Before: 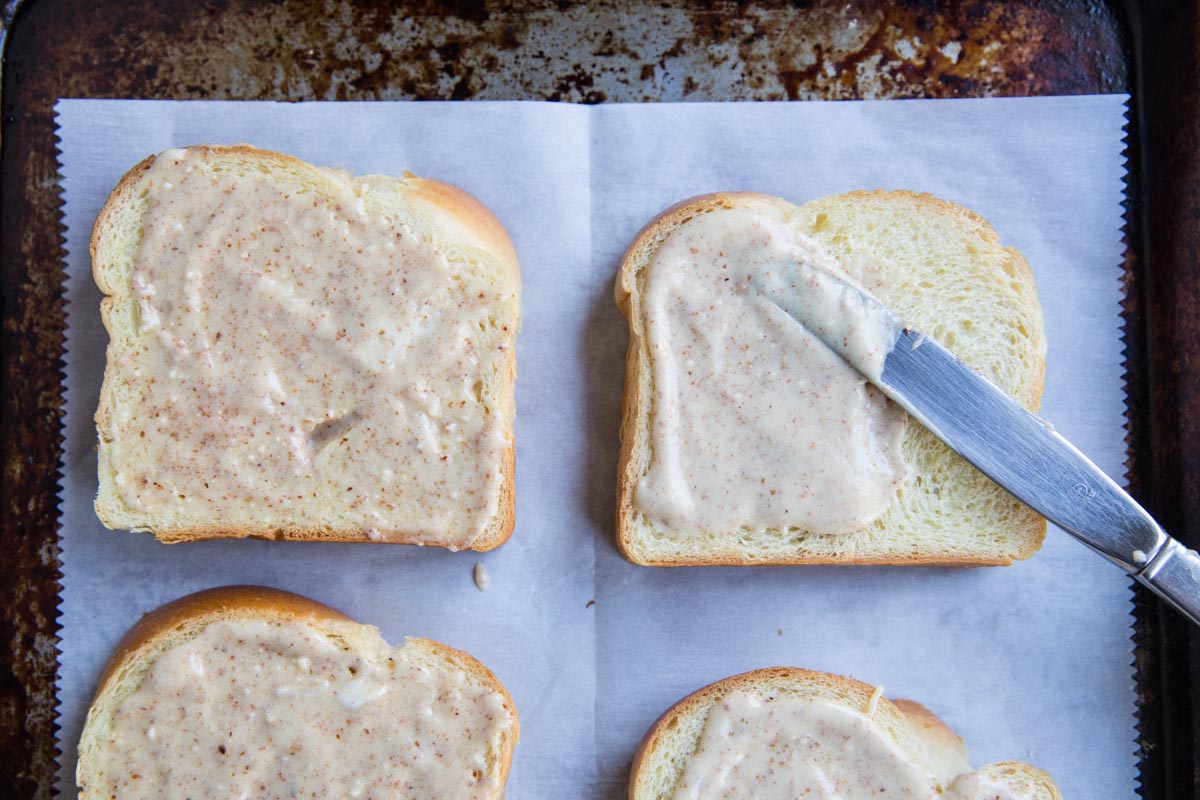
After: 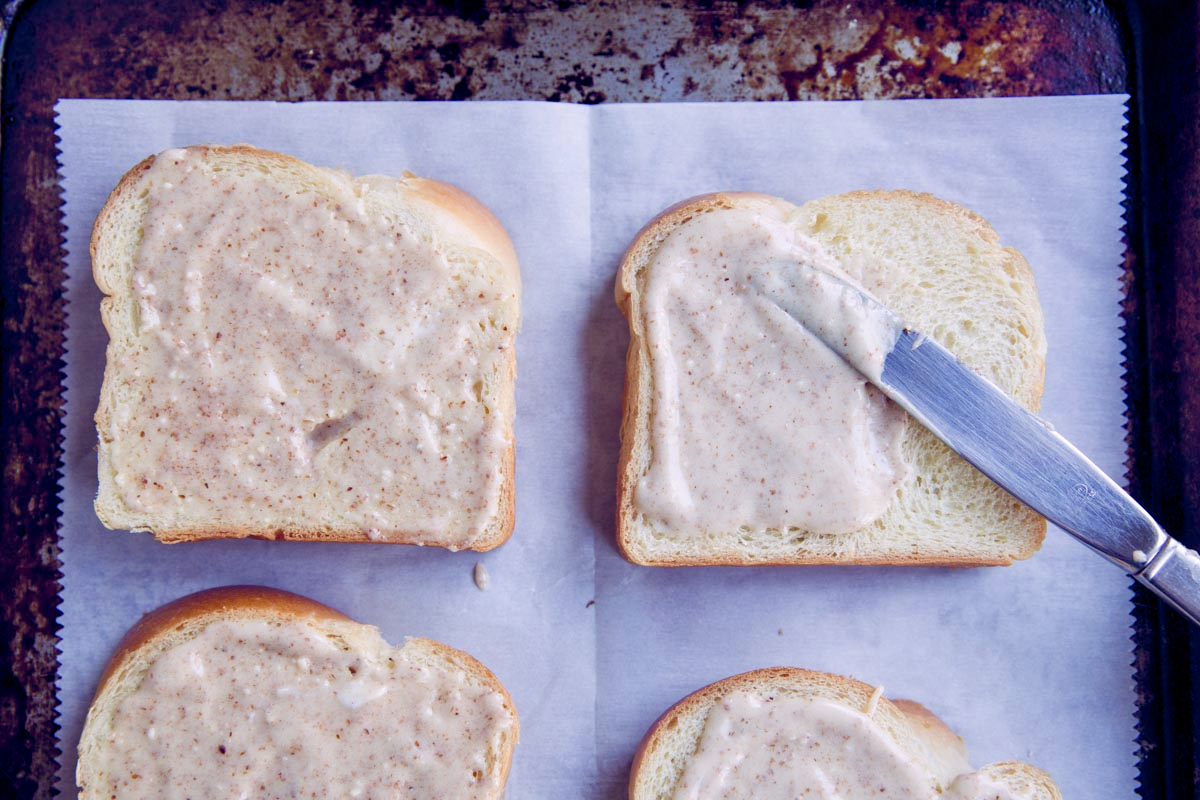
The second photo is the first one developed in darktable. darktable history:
color balance rgb: shadows lift › luminance 0.307%, shadows lift › chroma 6.849%, shadows lift › hue 299.81°, power › luminance 0.832%, power › chroma 0.388%, power › hue 31.41°, highlights gain › chroma 1.452%, highlights gain › hue 312.17°, global offset › chroma 0.257%, global offset › hue 256.72°, perceptual saturation grading › global saturation 20%, perceptual saturation grading › highlights -50.129%, perceptual saturation grading › shadows 30.532%
